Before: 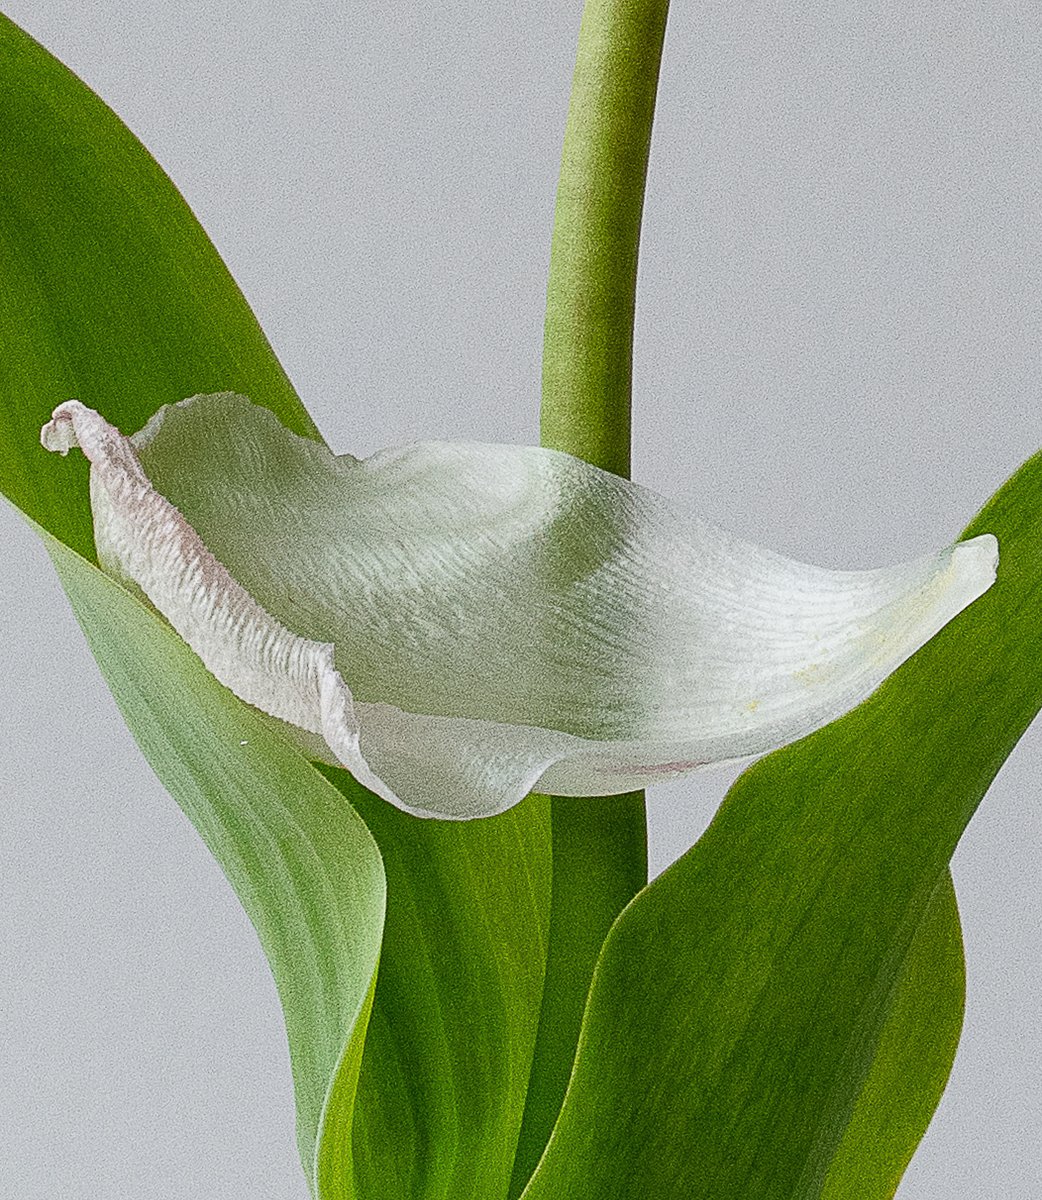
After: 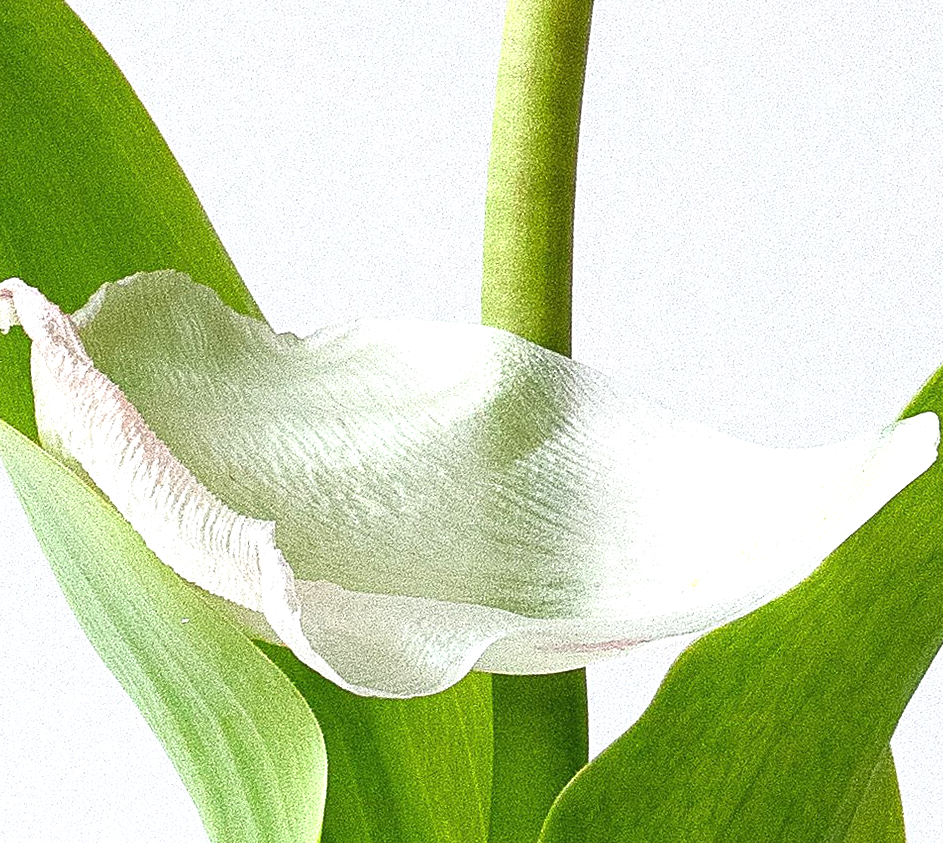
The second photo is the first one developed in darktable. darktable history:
exposure: black level correction 0, exposure 1 EV, compensate exposure bias true, compensate highlight preservation false
crop: left 5.675%, top 10.24%, right 3.757%, bottom 19.485%
